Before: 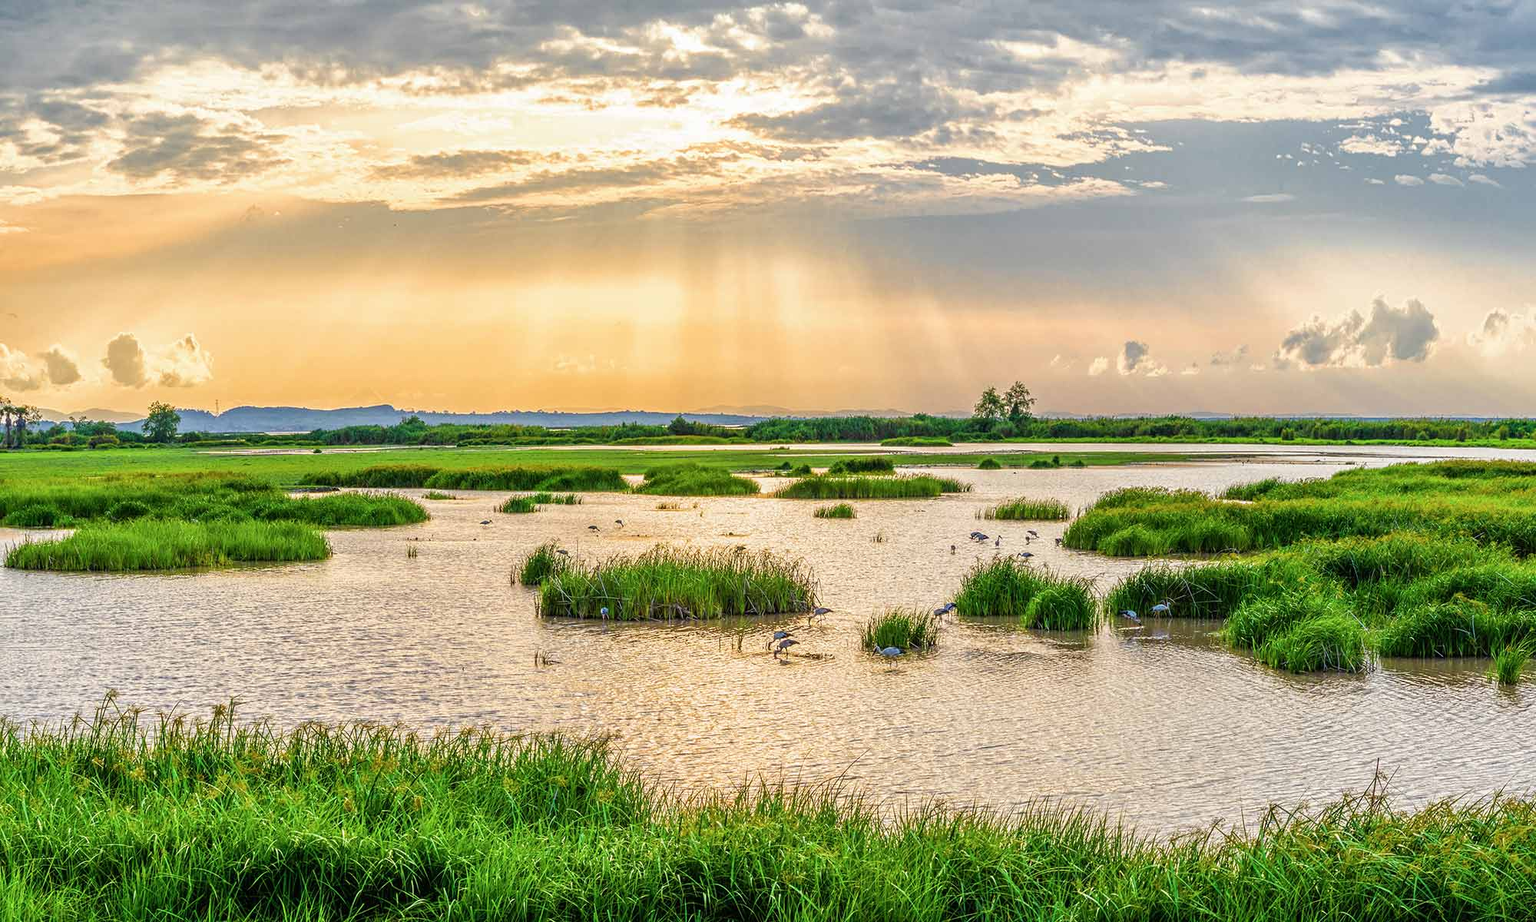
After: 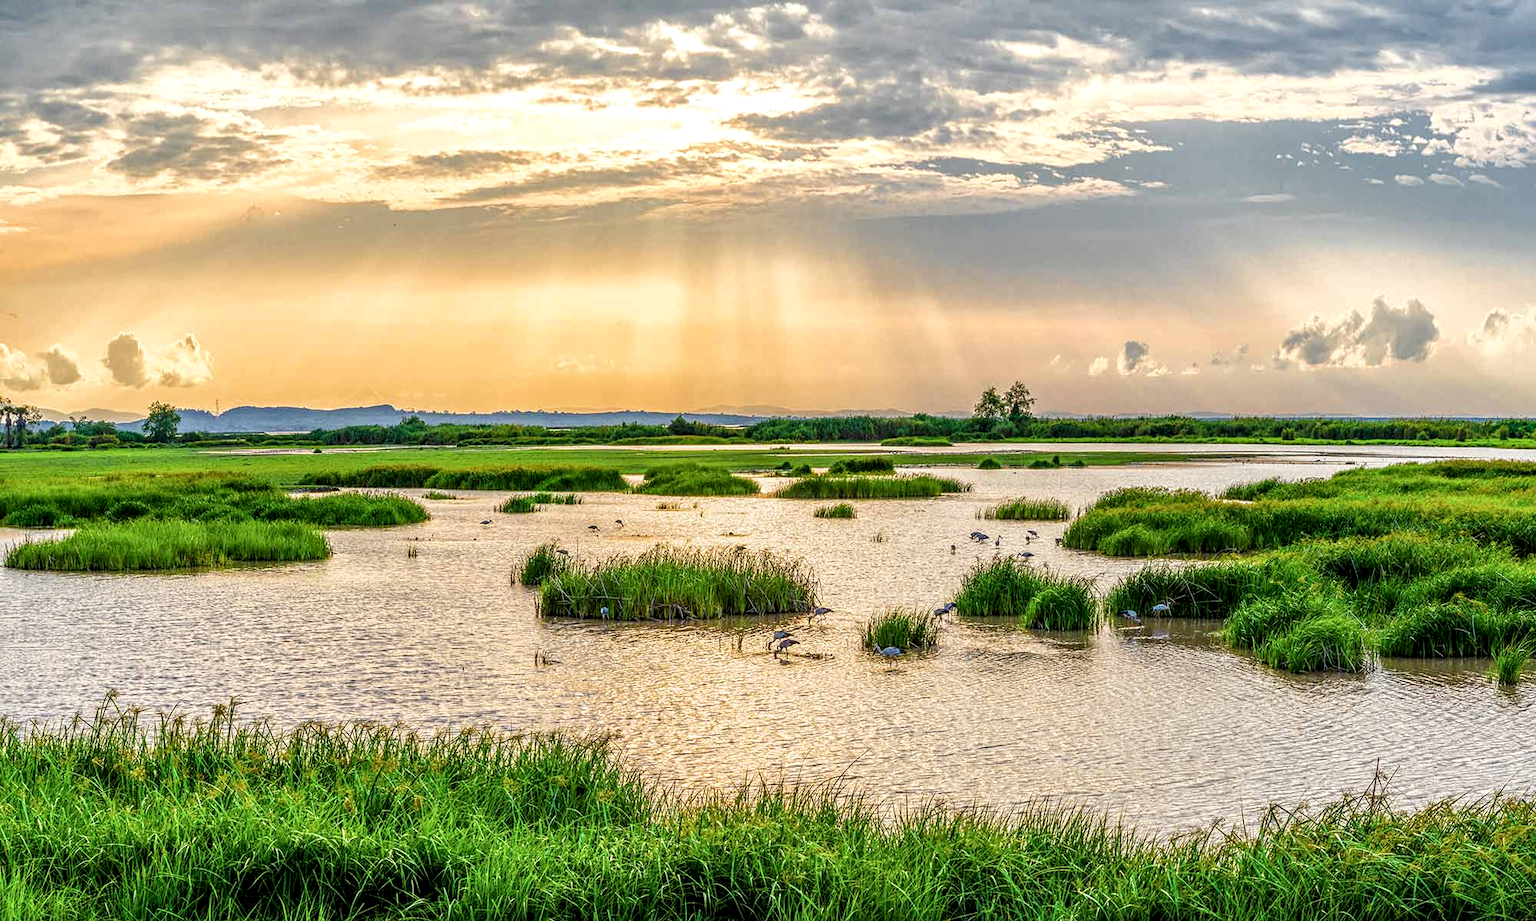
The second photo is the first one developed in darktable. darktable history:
exposure: compensate highlight preservation false
local contrast: highlights 25%, shadows 75%, midtone range 0.75
